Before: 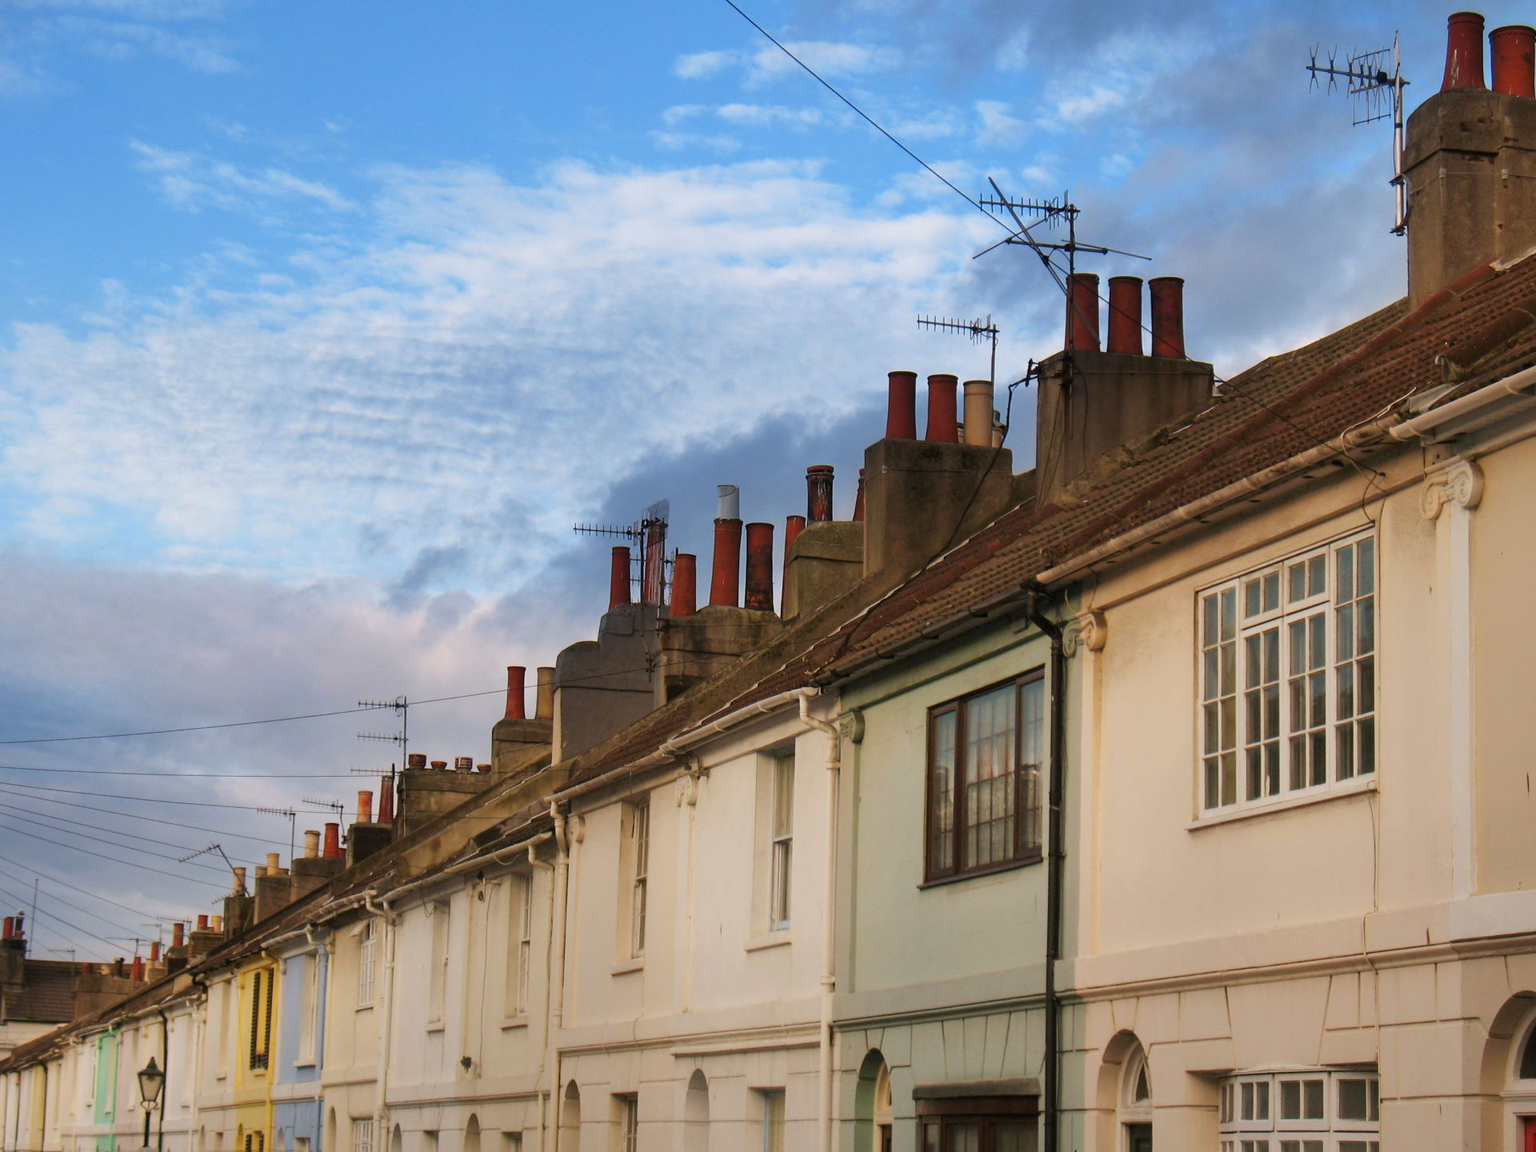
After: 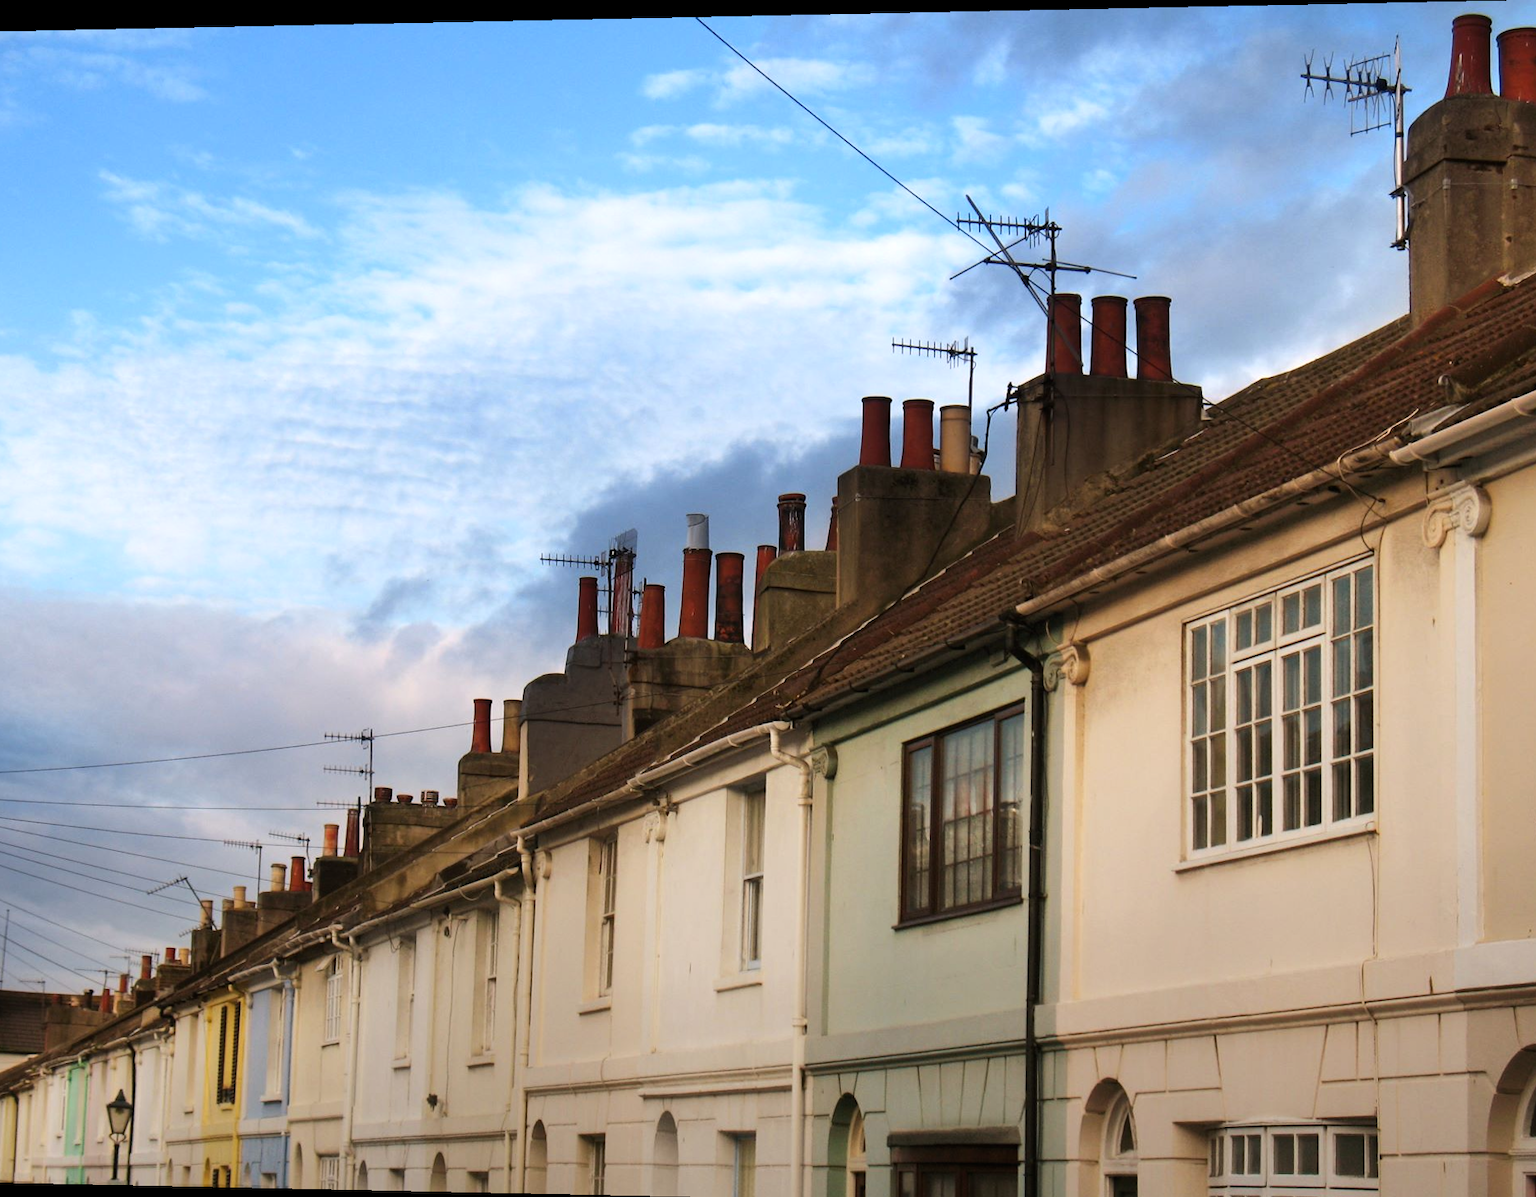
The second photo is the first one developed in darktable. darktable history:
graduated density: rotation -180°, offset 27.42
tone equalizer: -8 EV -0.417 EV, -7 EV -0.389 EV, -6 EV -0.333 EV, -5 EV -0.222 EV, -3 EV 0.222 EV, -2 EV 0.333 EV, -1 EV 0.389 EV, +0 EV 0.417 EV, edges refinement/feathering 500, mask exposure compensation -1.57 EV, preserve details no
rotate and perspective: lens shift (horizontal) -0.055, automatic cropping off
shadows and highlights: shadows 0, highlights 40
crop and rotate: left 1.774%, right 0.633%, bottom 1.28%
